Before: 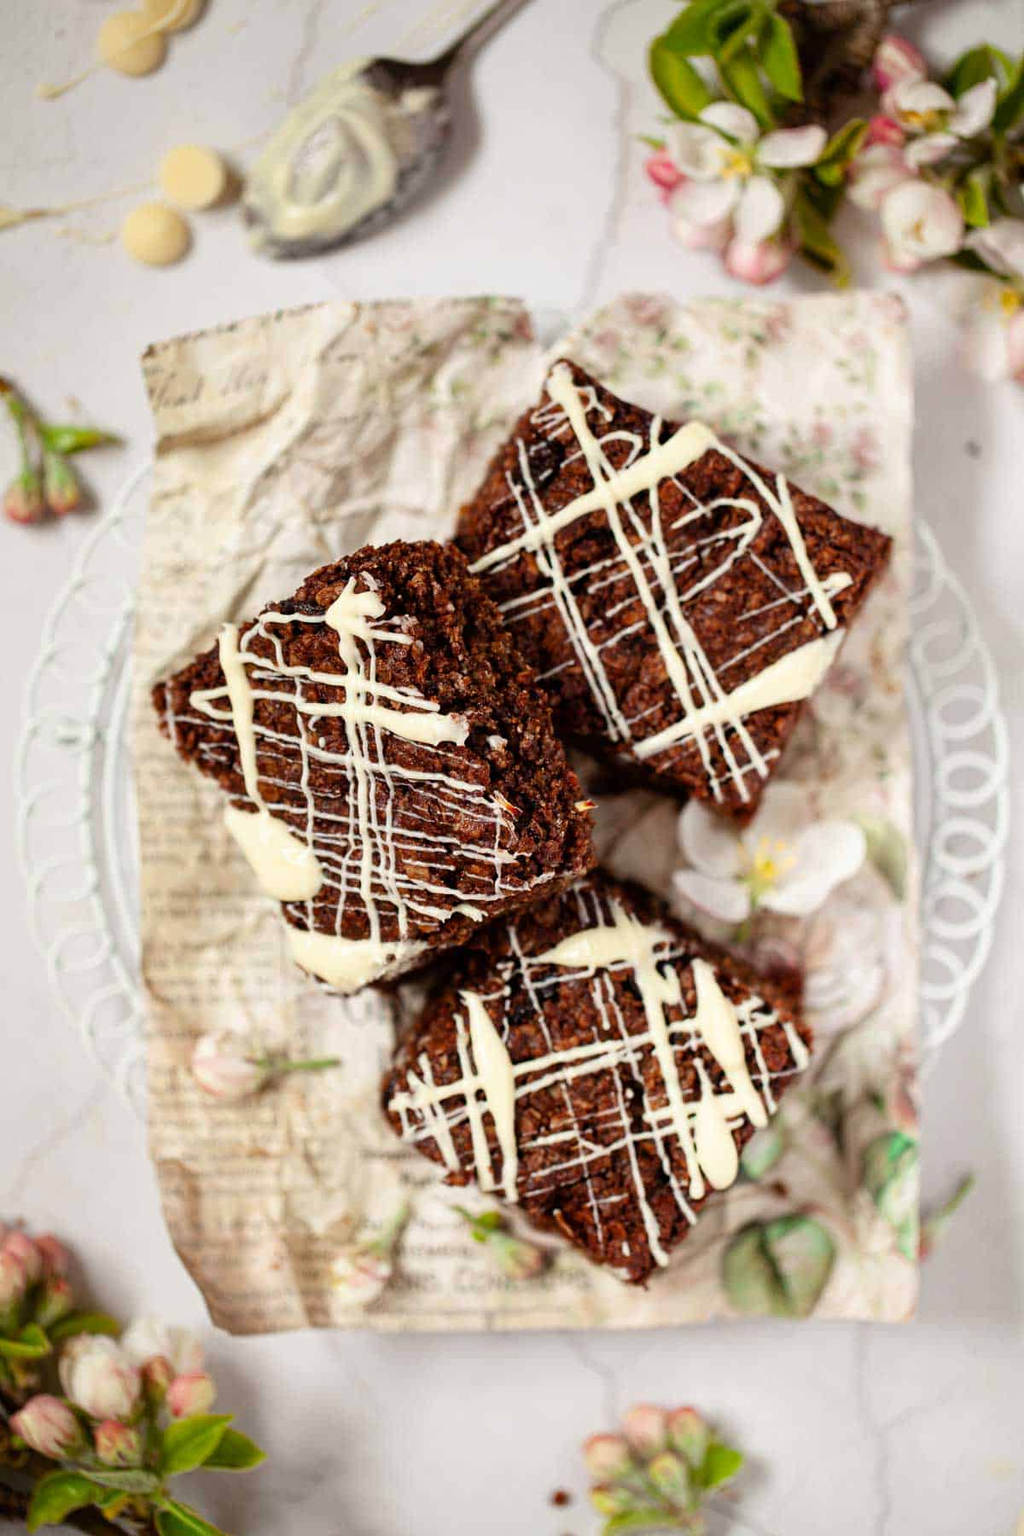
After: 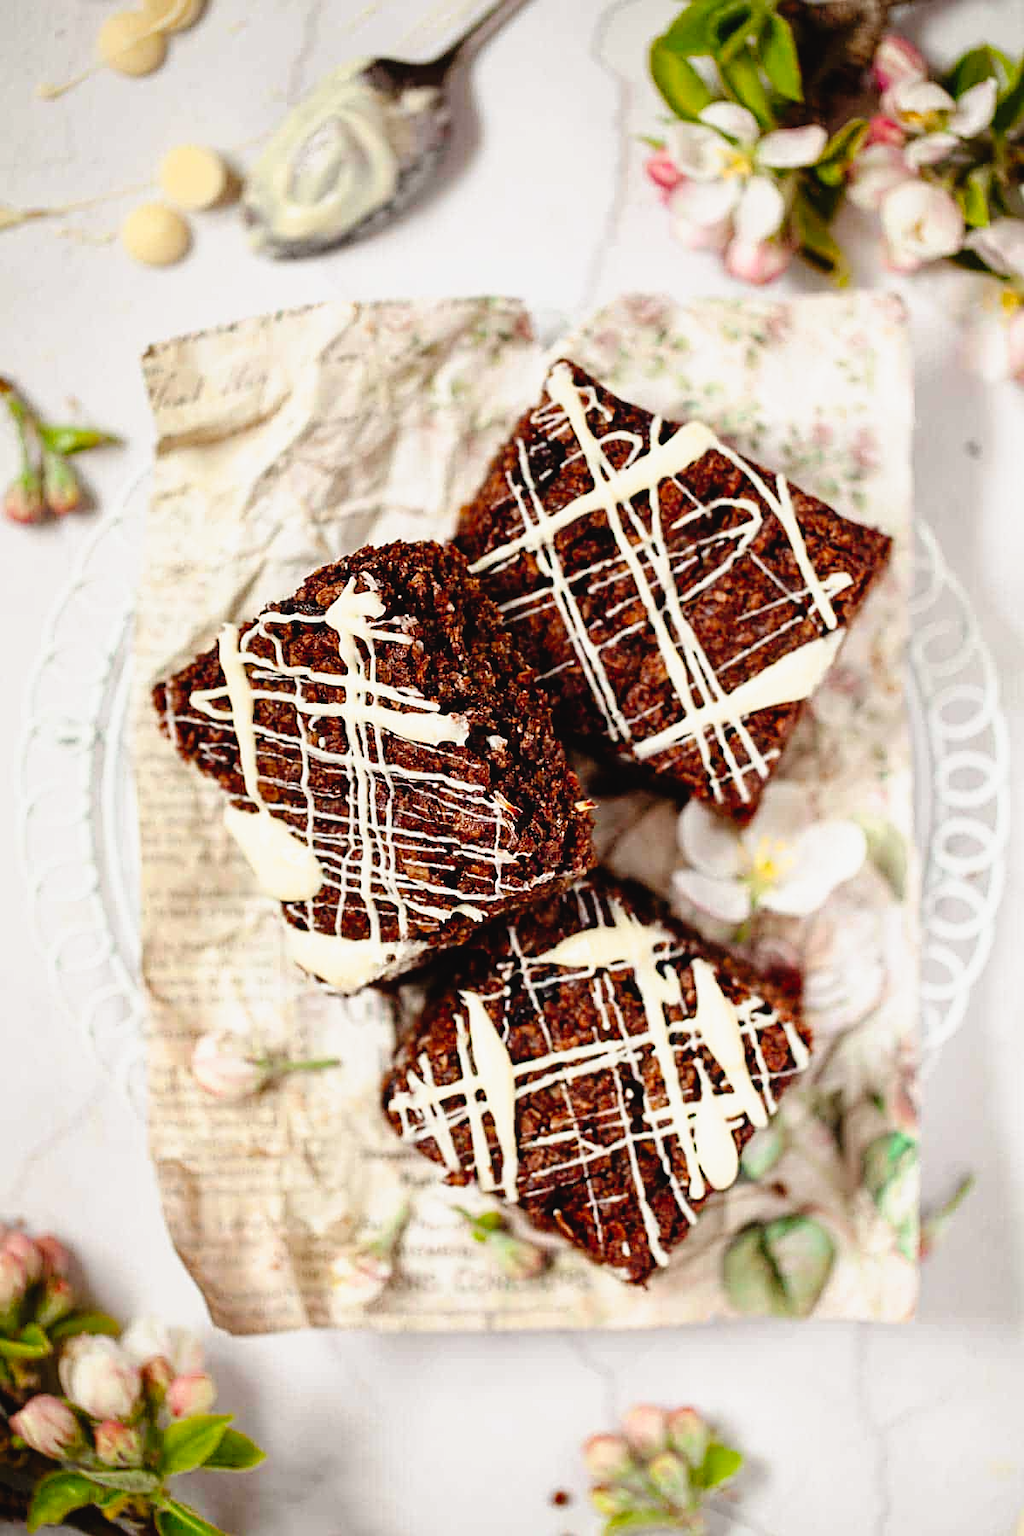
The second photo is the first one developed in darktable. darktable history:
sharpen: on, module defaults
base curve: curves: ch0 [(0, 0) (0.989, 0.992)]
tone curve: curves: ch0 [(0.003, 0.029) (0.037, 0.036) (0.149, 0.117) (0.297, 0.318) (0.422, 0.474) (0.531, 0.6) (0.743, 0.809) (0.889, 0.941) (1, 0.98)]; ch1 [(0, 0) (0.305, 0.325) (0.453, 0.437) (0.482, 0.479) (0.501, 0.5) (0.506, 0.503) (0.564, 0.578) (0.587, 0.625) (0.666, 0.727) (1, 1)]; ch2 [(0, 0) (0.323, 0.277) (0.408, 0.399) (0.45, 0.48) (0.499, 0.502) (0.512, 0.523) (0.57, 0.595) (0.653, 0.671) (0.768, 0.744) (1, 1)], preserve colors none
